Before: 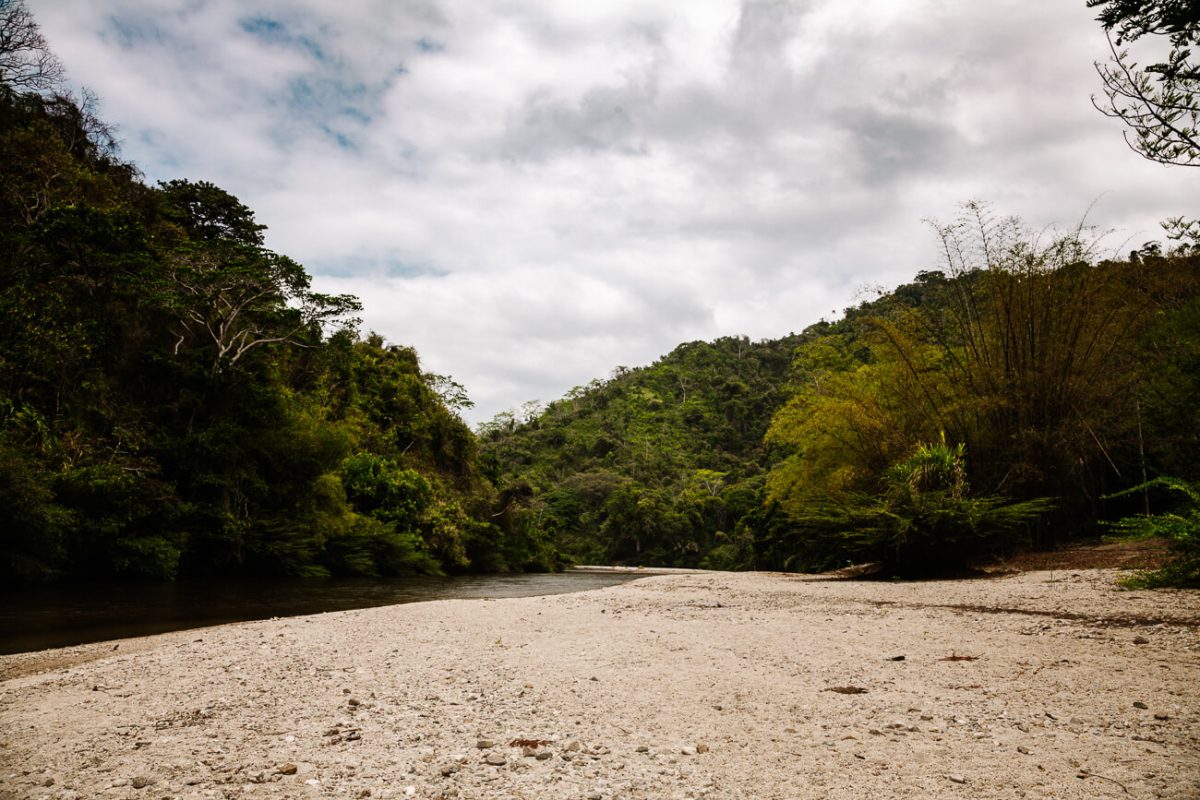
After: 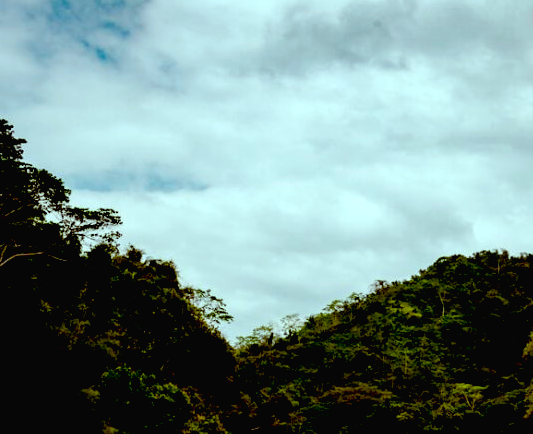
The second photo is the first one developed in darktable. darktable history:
color balance rgb: power › luminance -3.859%, power › hue 141.26°, highlights gain › chroma 4.016%, highlights gain › hue 200.14°, global offset › luminance 0.259%, linear chroma grading › shadows -7.786%, linear chroma grading › global chroma 9.93%, perceptual saturation grading › global saturation 25.994%, perceptual saturation grading › highlights -28.336%, perceptual saturation grading › mid-tones 15.863%, perceptual saturation grading › shadows 32.978%
crop: left 20.092%, top 10.866%, right 35.438%, bottom 34.8%
exposure: black level correction 0.055, exposure -0.031 EV, compensate highlight preservation false
